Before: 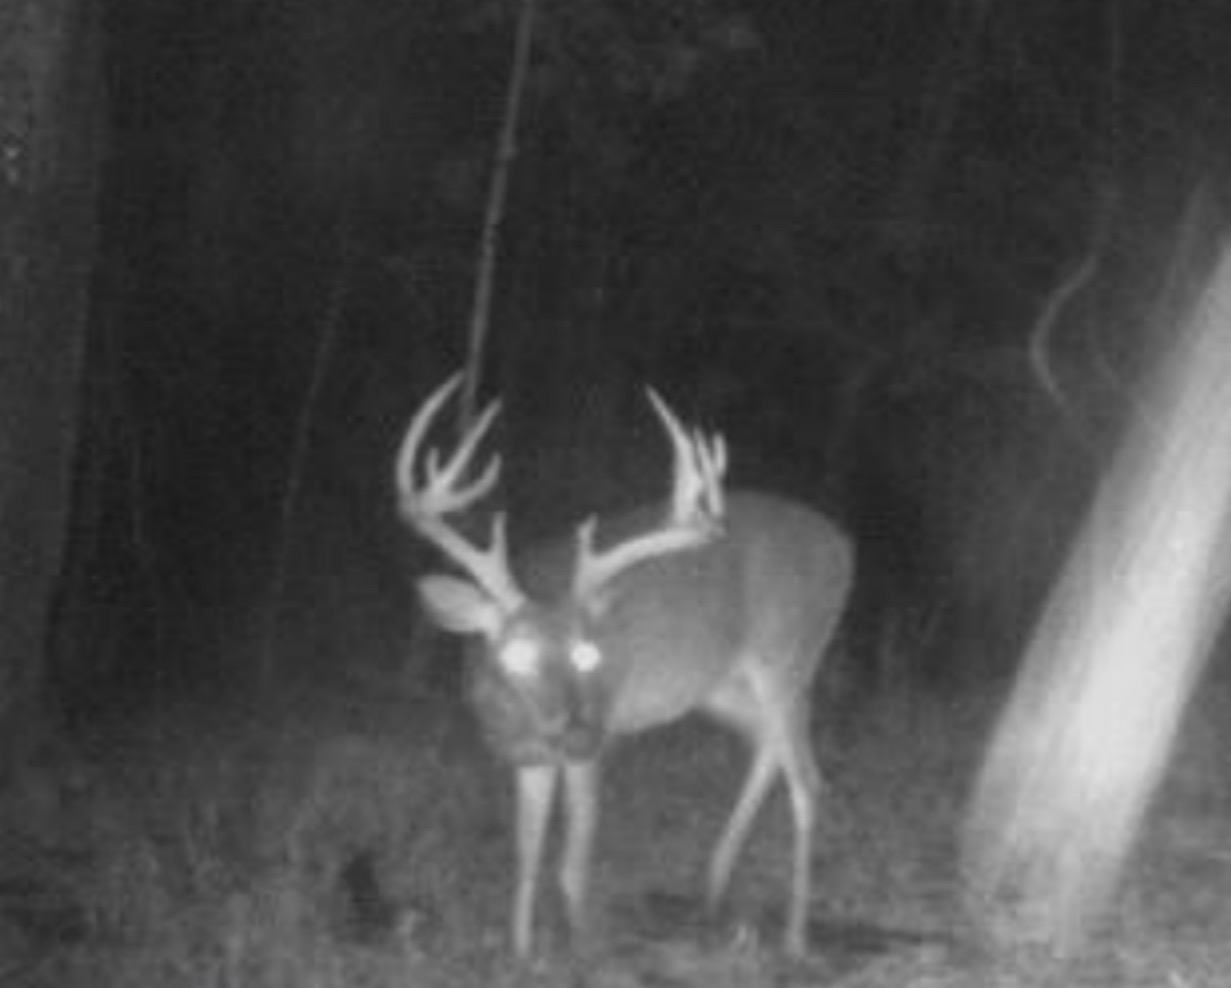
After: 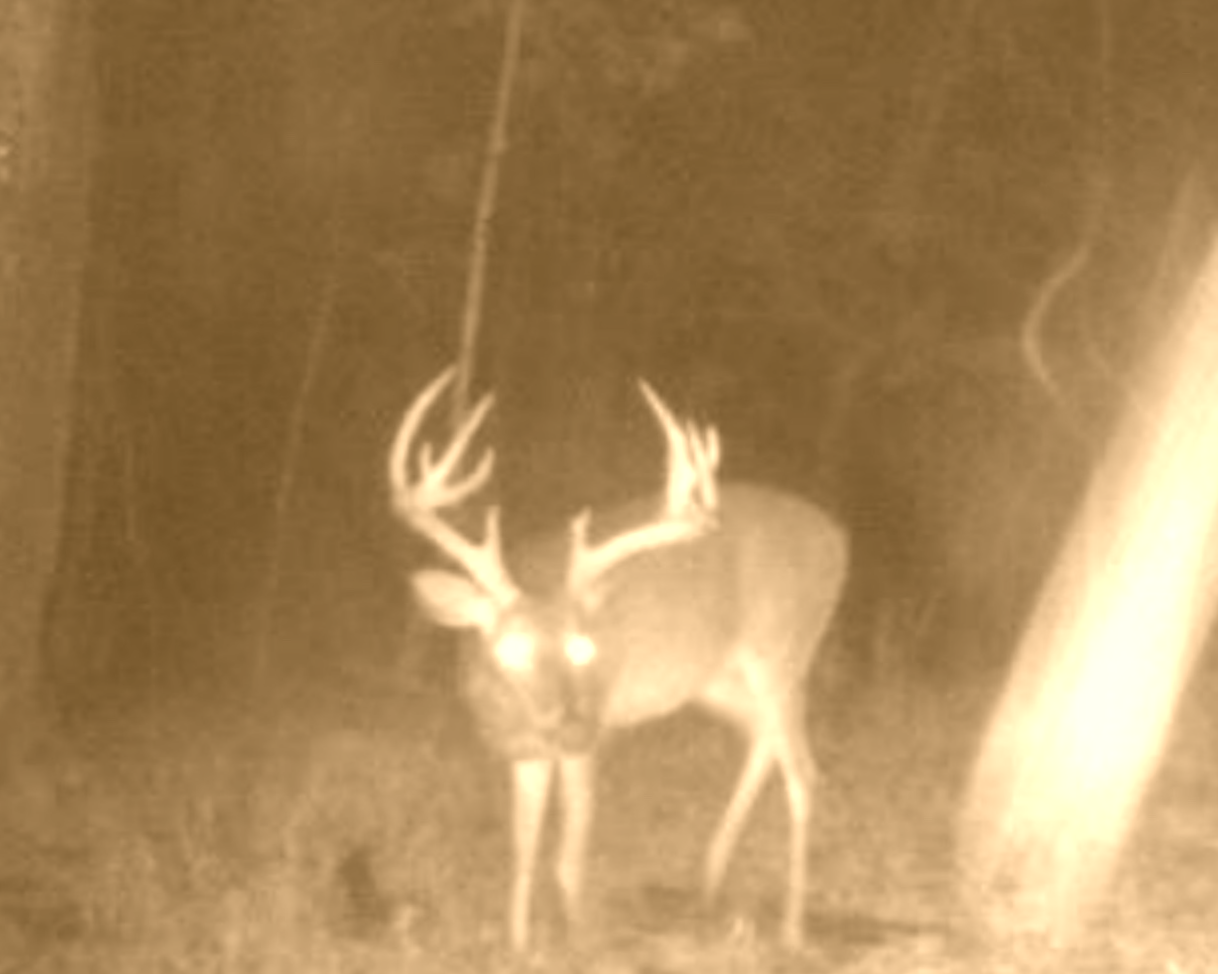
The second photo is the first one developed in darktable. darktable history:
rotate and perspective: rotation -0.45°, automatic cropping original format, crop left 0.008, crop right 0.992, crop top 0.012, crop bottom 0.988
contrast equalizer: octaves 7, y [[0.502, 0.505, 0.512, 0.529, 0.564, 0.588], [0.5 ×6], [0.502, 0.505, 0.512, 0.529, 0.564, 0.588], [0, 0.001, 0.001, 0.004, 0.008, 0.011], [0, 0.001, 0.001, 0.004, 0.008, 0.011]], mix -1
color correction: saturation 1.11
colorize: hue 28.8°, source mix 100%
